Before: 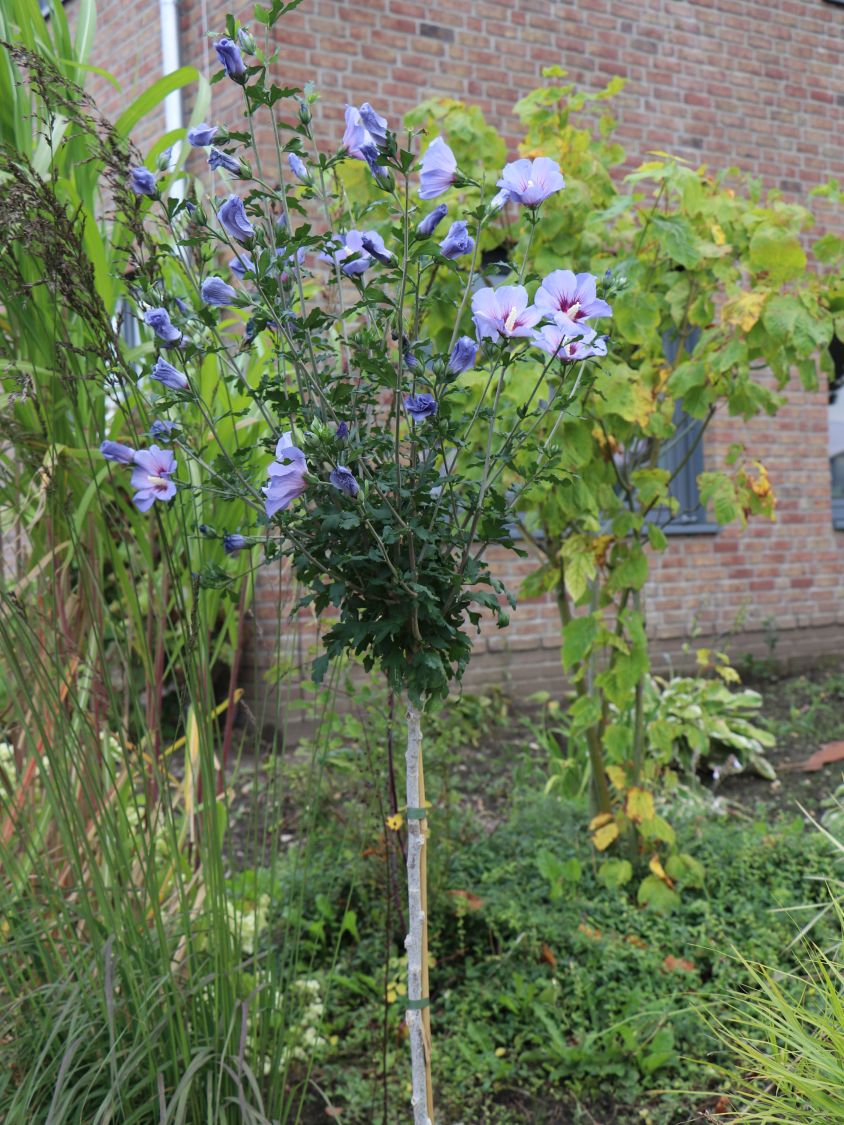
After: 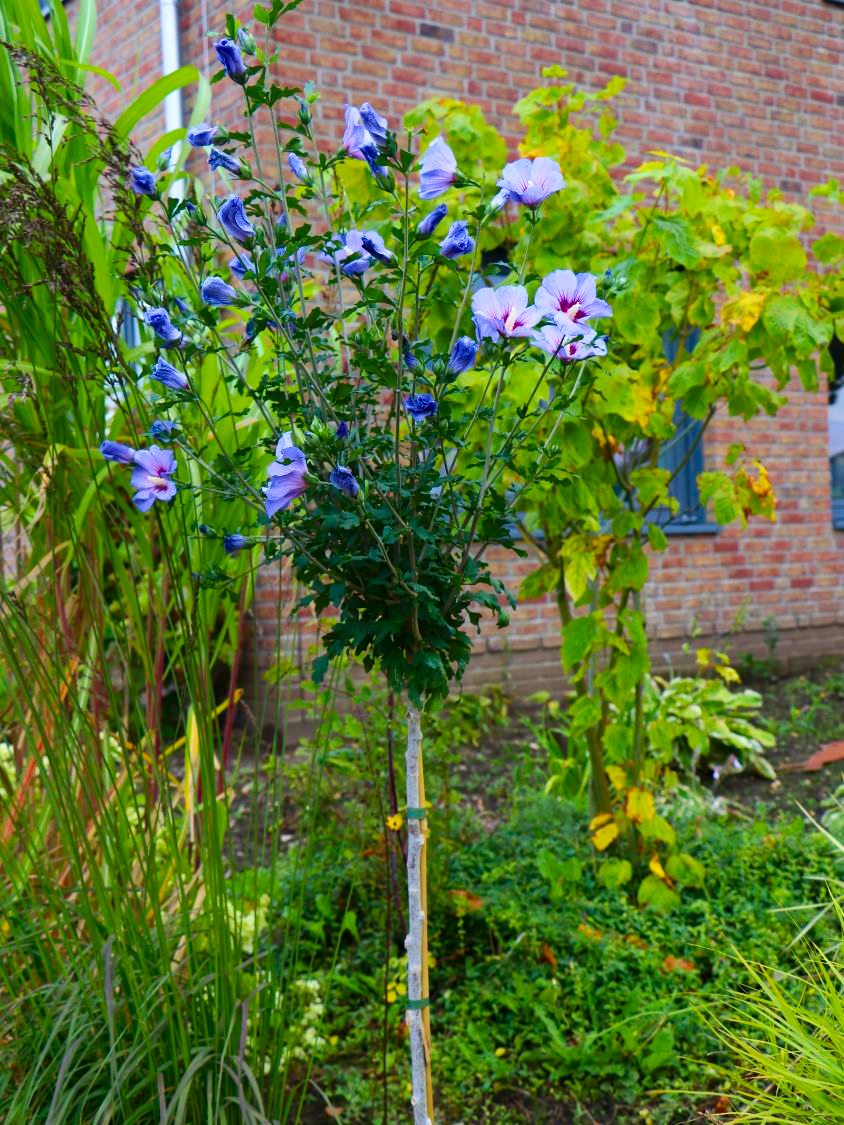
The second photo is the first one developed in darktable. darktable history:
velvia: strength 51%, mid-tones bias 0.51
contrast brightness saturation: contrast 0.13, brightness -0.05, saturation 0.16
